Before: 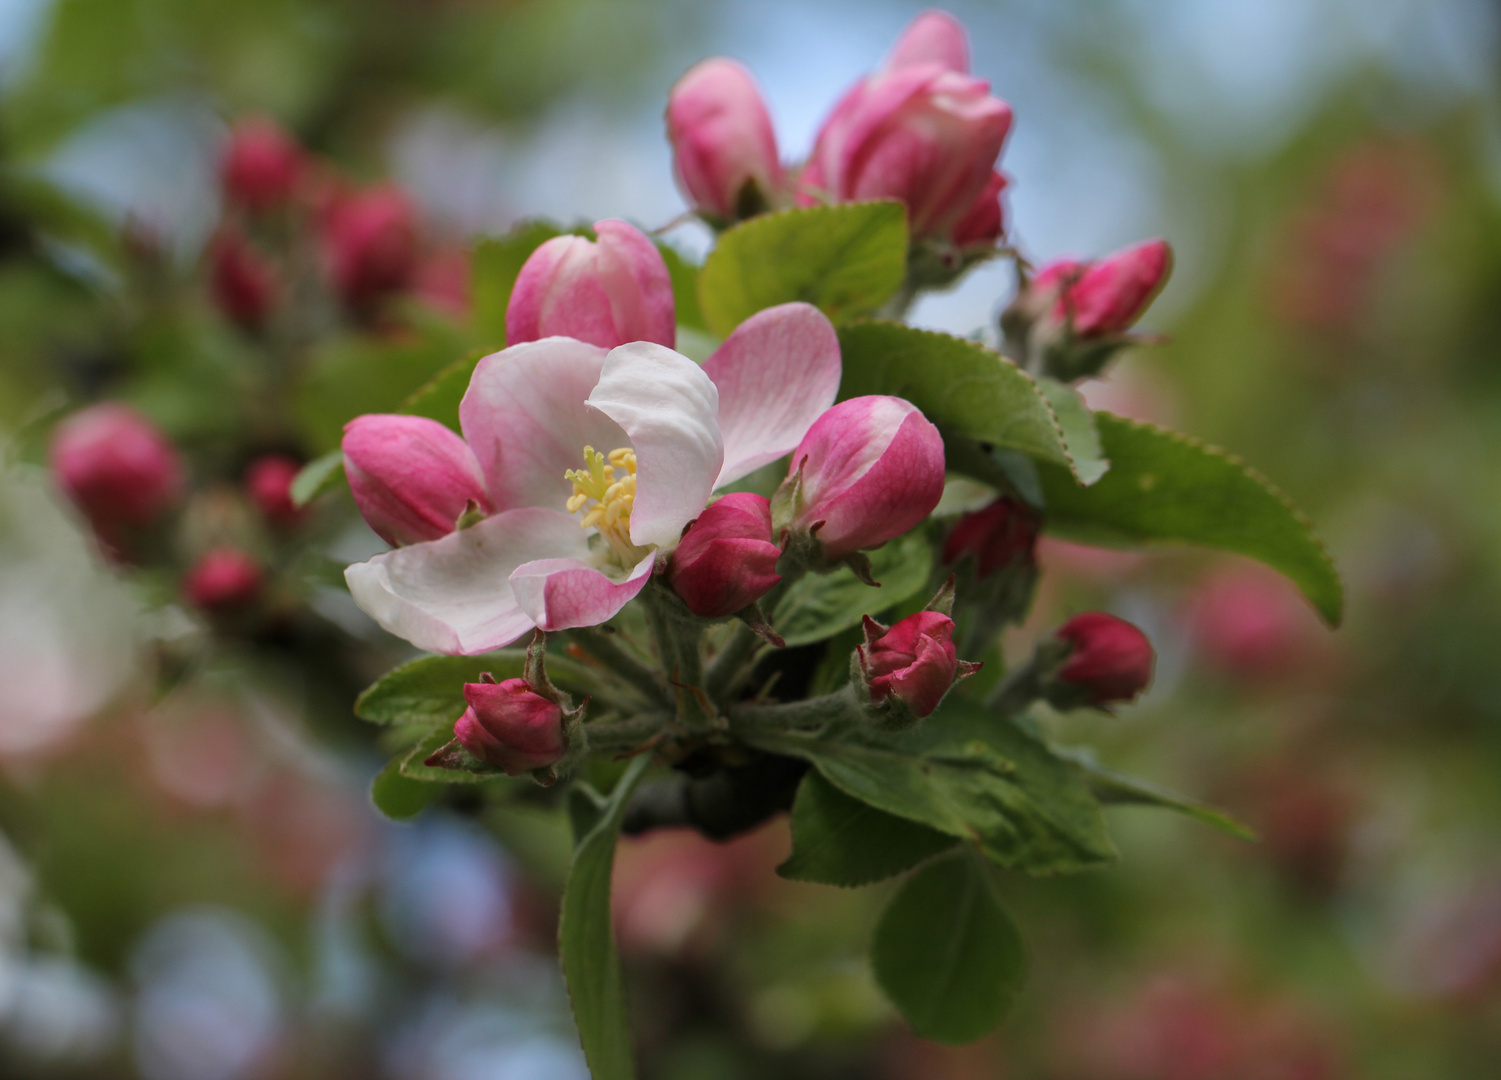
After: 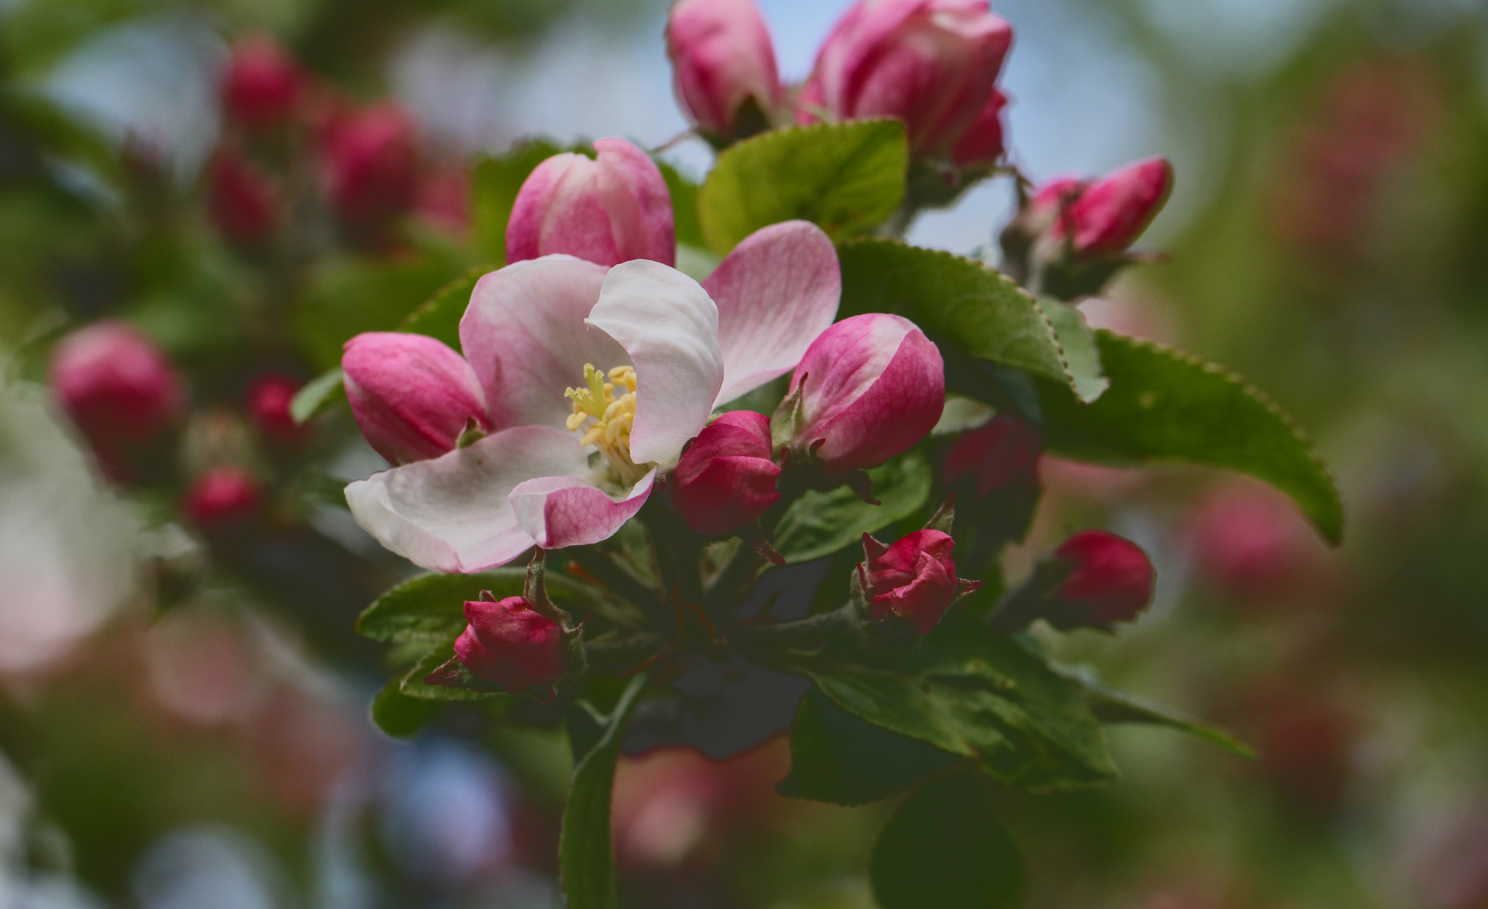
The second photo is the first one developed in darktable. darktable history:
local contrast: detail 130%
crop: top 7.625%, bottom 8.027%
tone curve: curves: ch0 [(0, 0.23) (0.125, 0.207) (0.245, 0.227) (0.736, 0.695) (1, 0.824)], color space Lab, independent channels, preserve colors none
